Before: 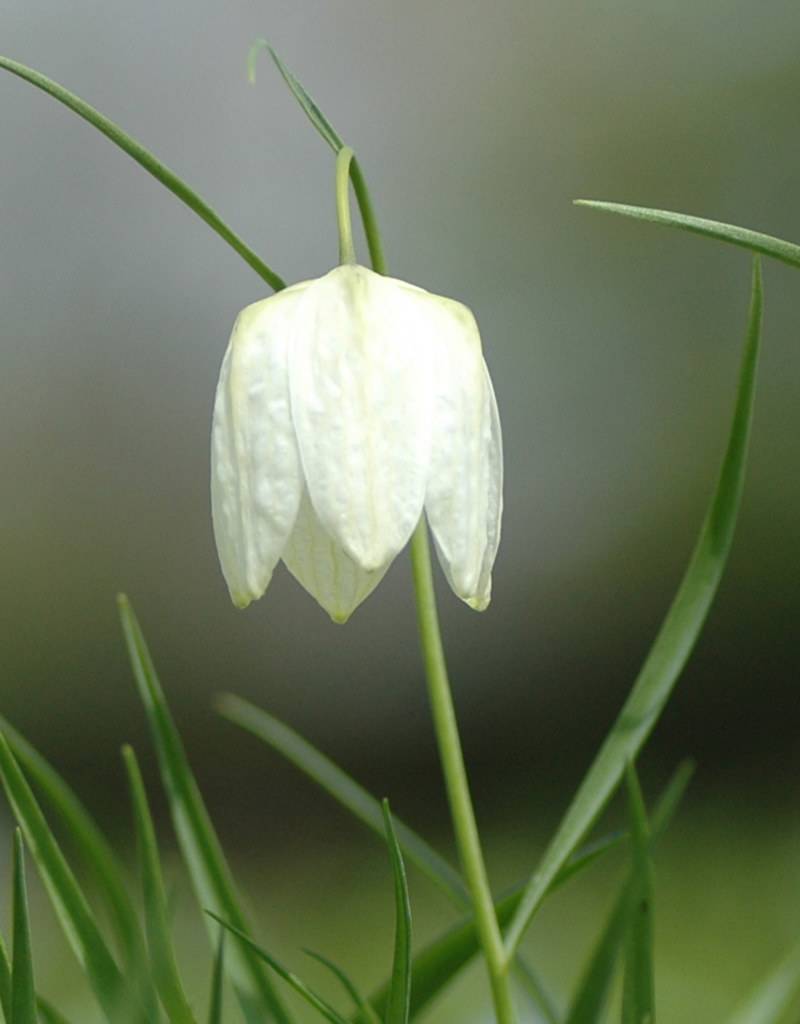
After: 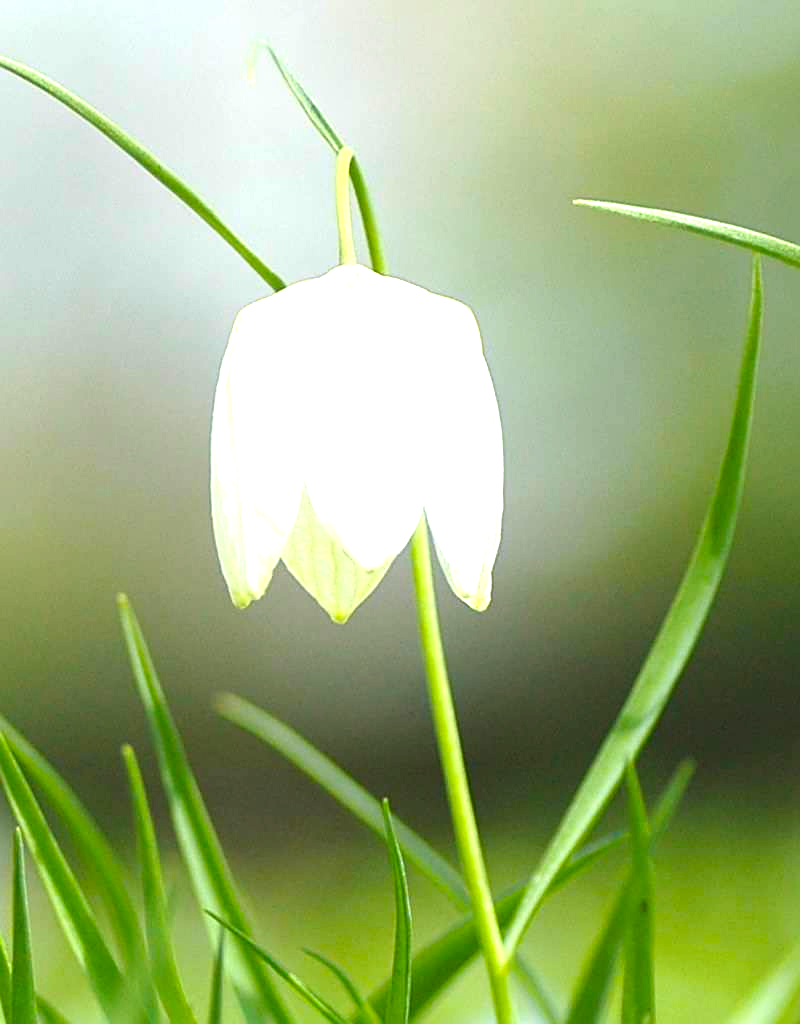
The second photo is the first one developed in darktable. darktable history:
sharpen: on, module defaults
color balance rgb: perceptual saturation grading › global saturation 19.564%, global vibrance 20%
exposure: black level correction 0, exposure 1.512 EV, compensate exposure bias true, compensate highlight preservation false
